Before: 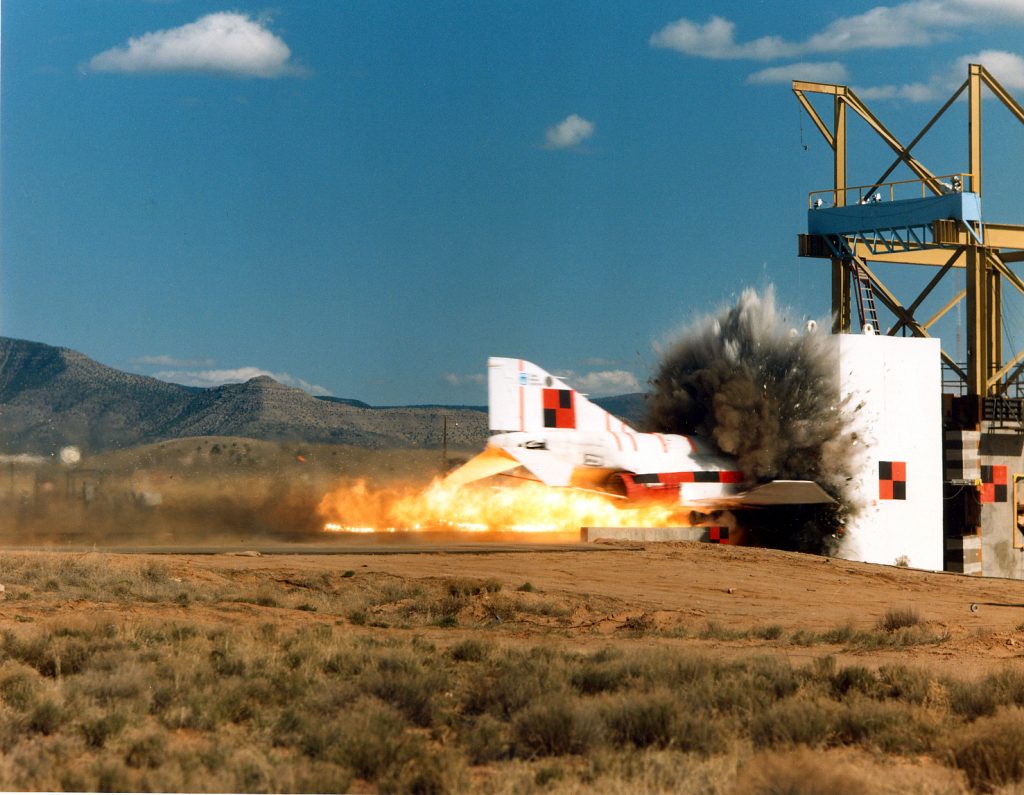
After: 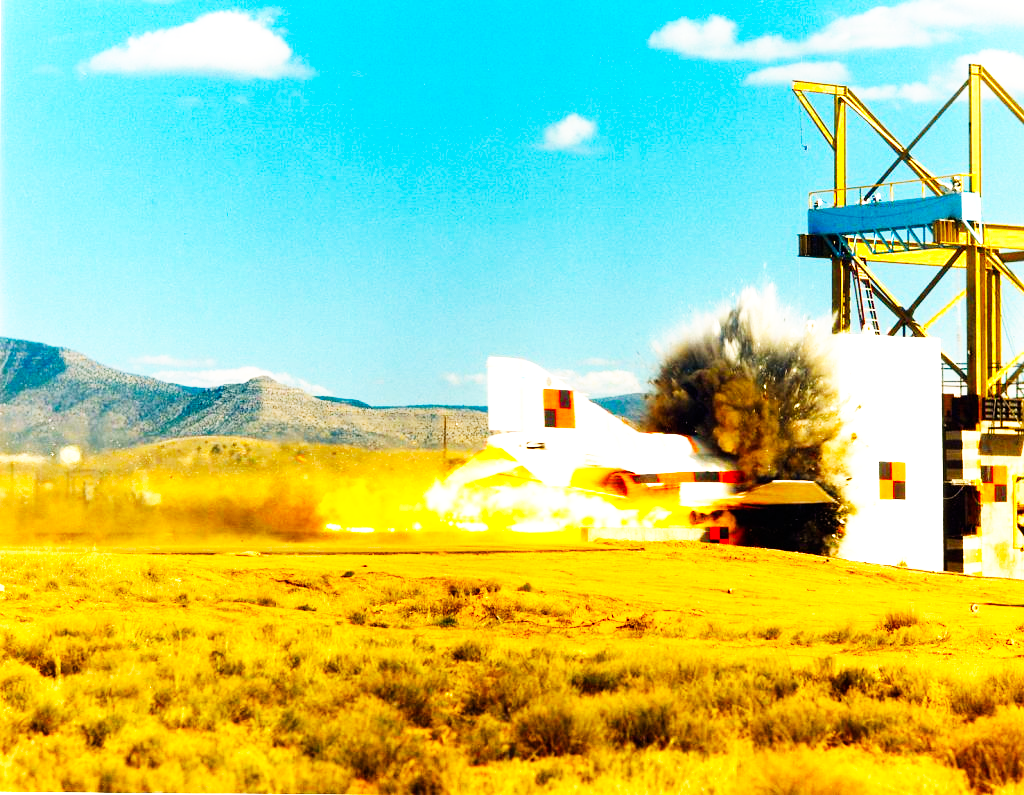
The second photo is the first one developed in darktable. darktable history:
color balance rgb: linear chroma grading › global chroma 15%, perceptual saturation grading › global saturation 30%
exposure: exposure 1.061 EV, compensate highlight preservation false
base curve: curves: ch0 [(0, 0) (0.007, 0.004) (0.027, 0.03) (0.046, 0.07) (0.207, 0.54) (0.442, 0.872) (0.673, 0.972) (1, 1)], preserve colors none
color calibration: x 0.329, y 0.345, temperature 5633 K
